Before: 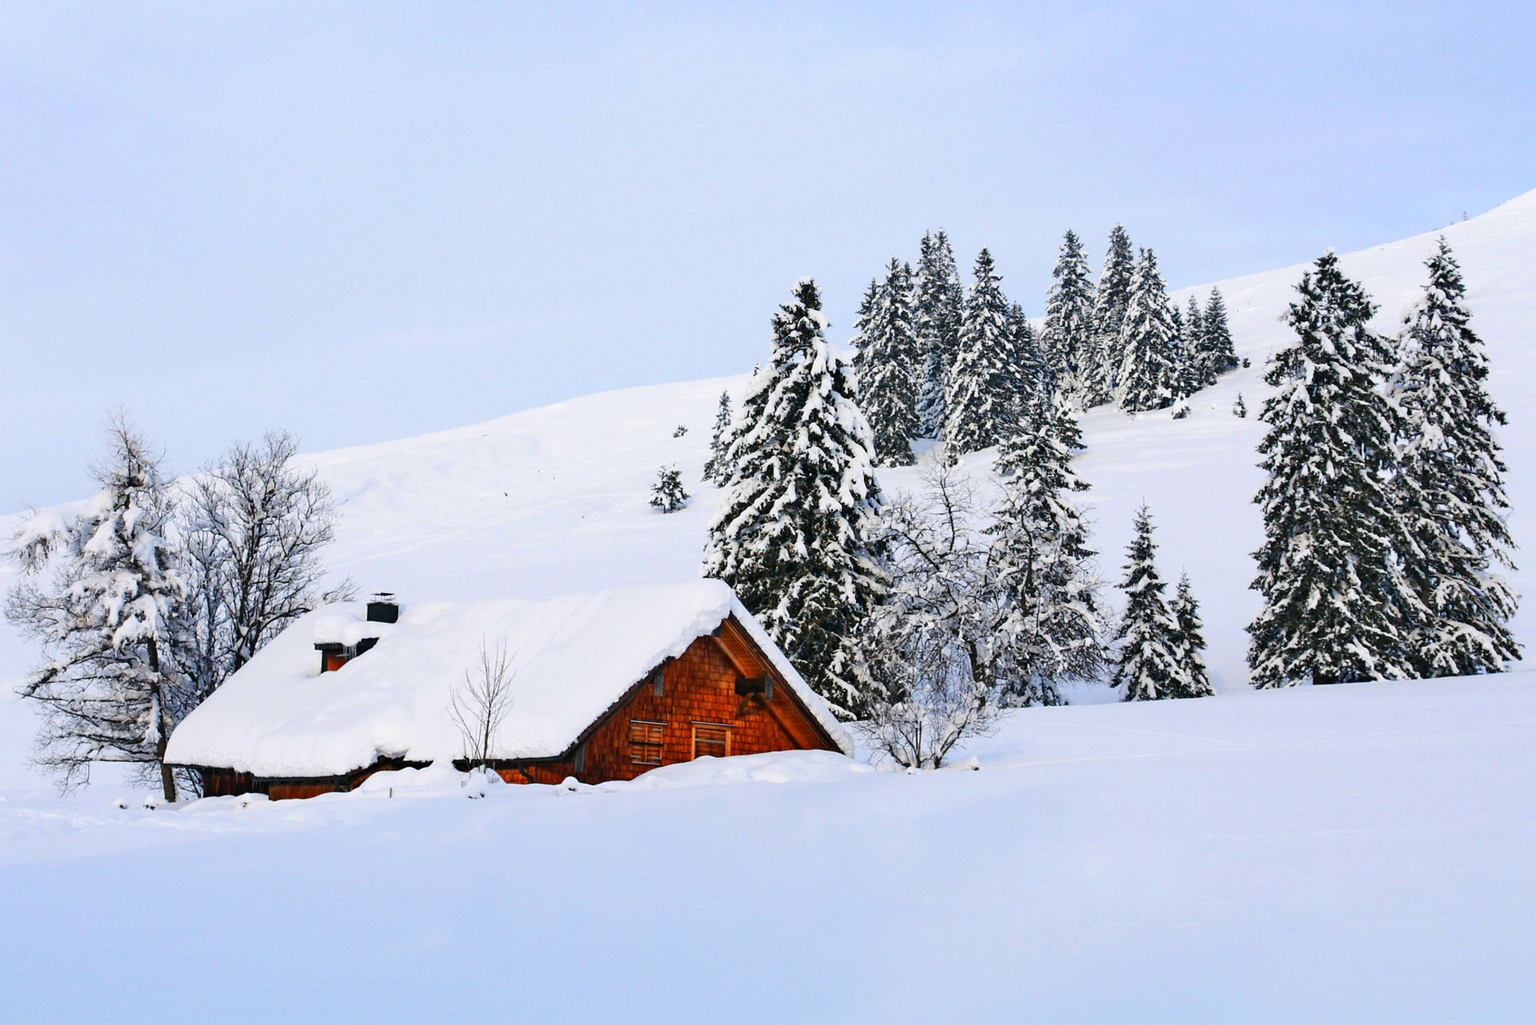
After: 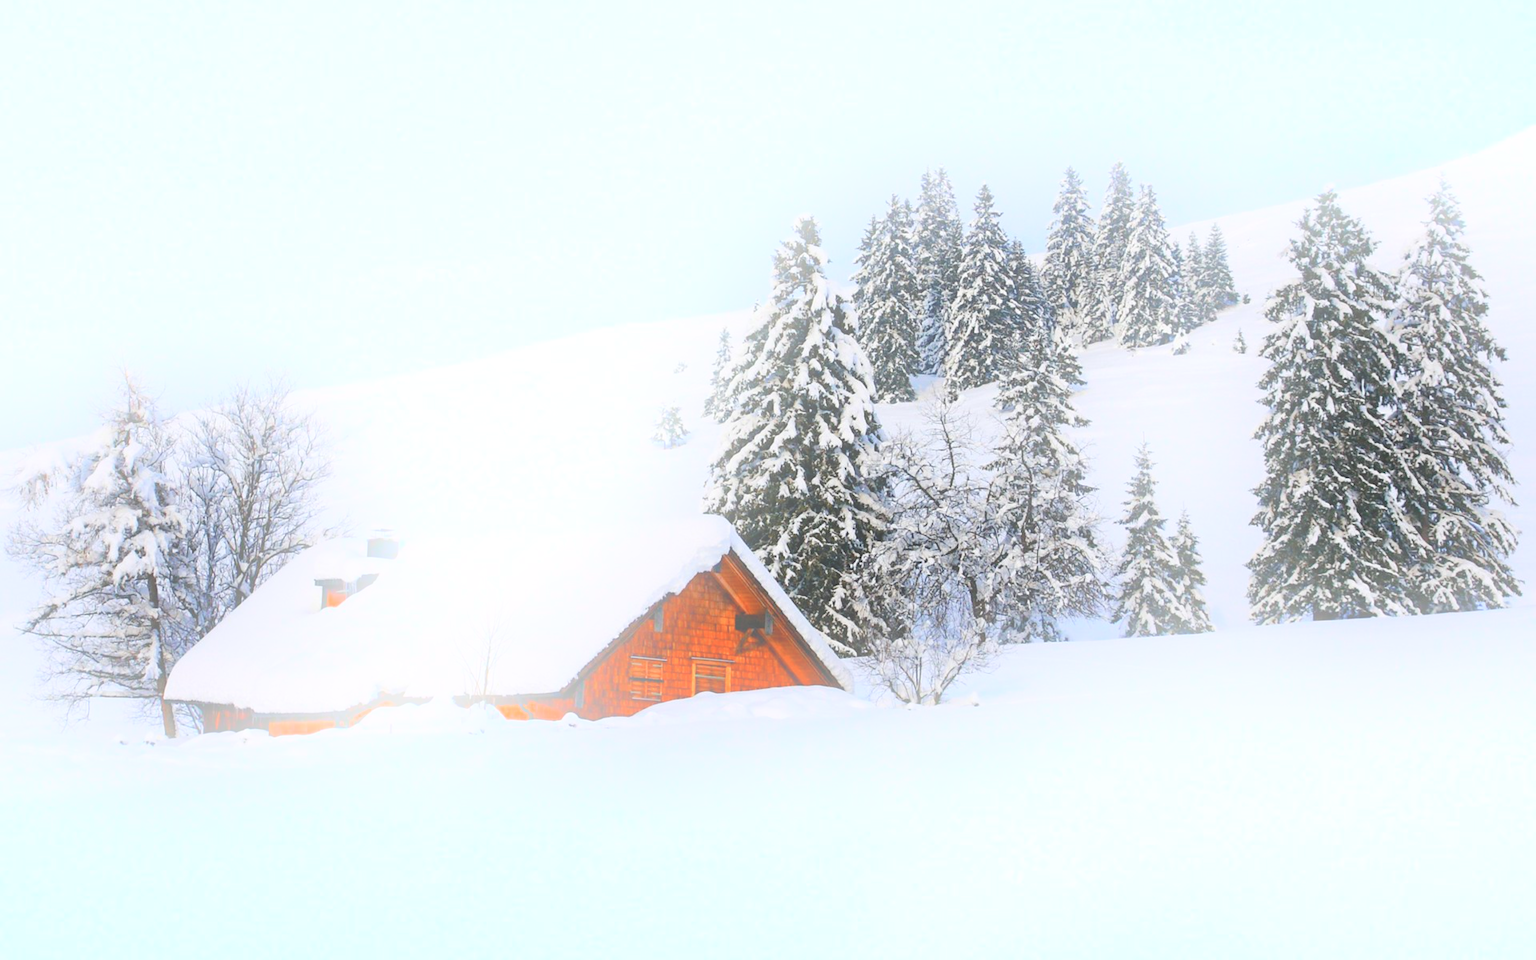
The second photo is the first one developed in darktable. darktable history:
crop and rotate: top 6.25%
bloom: on, module defaults
